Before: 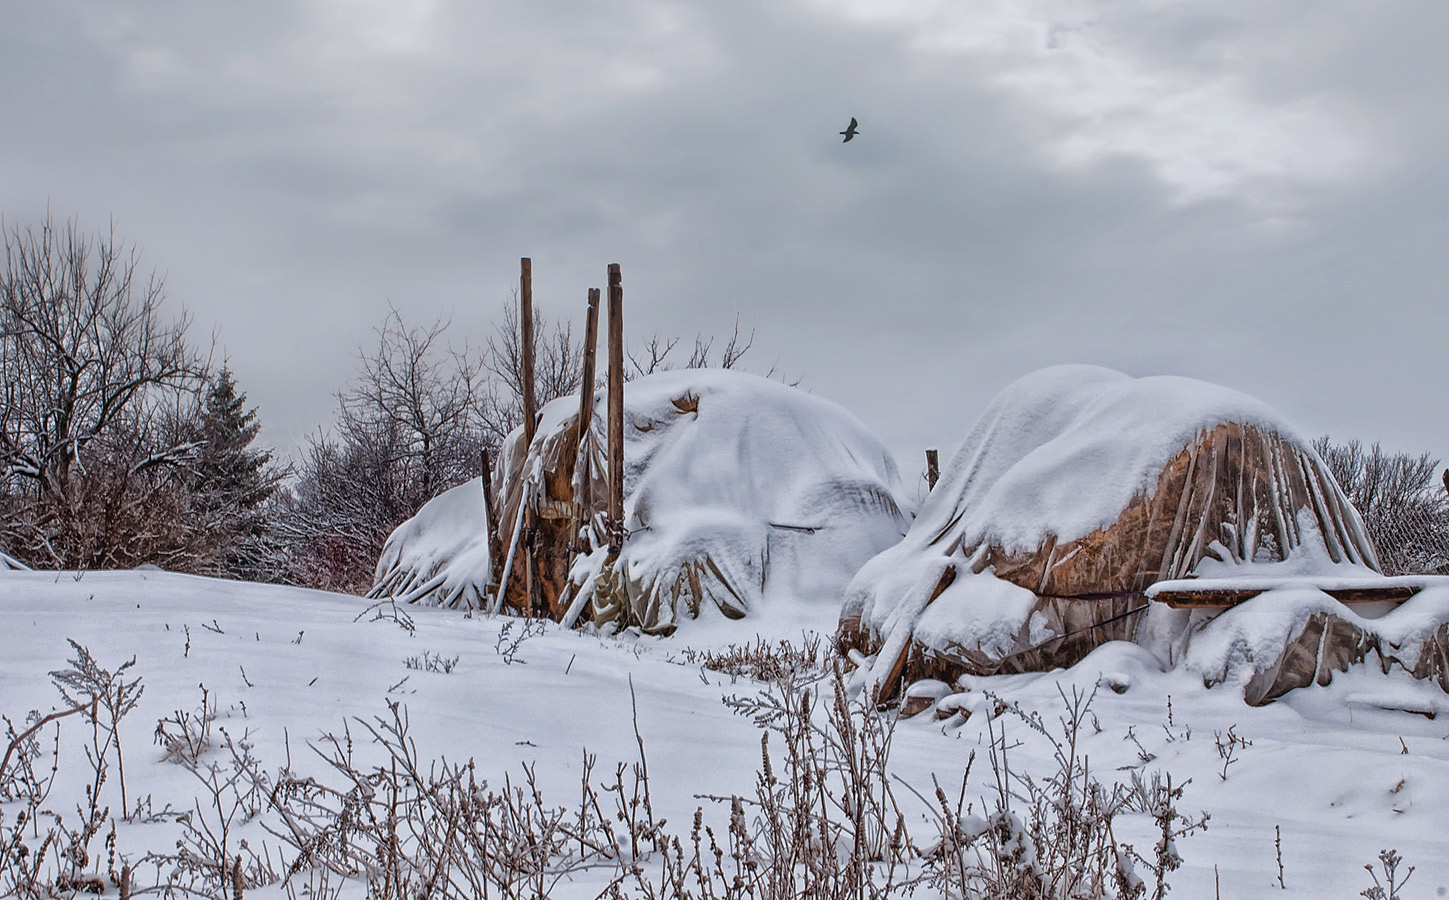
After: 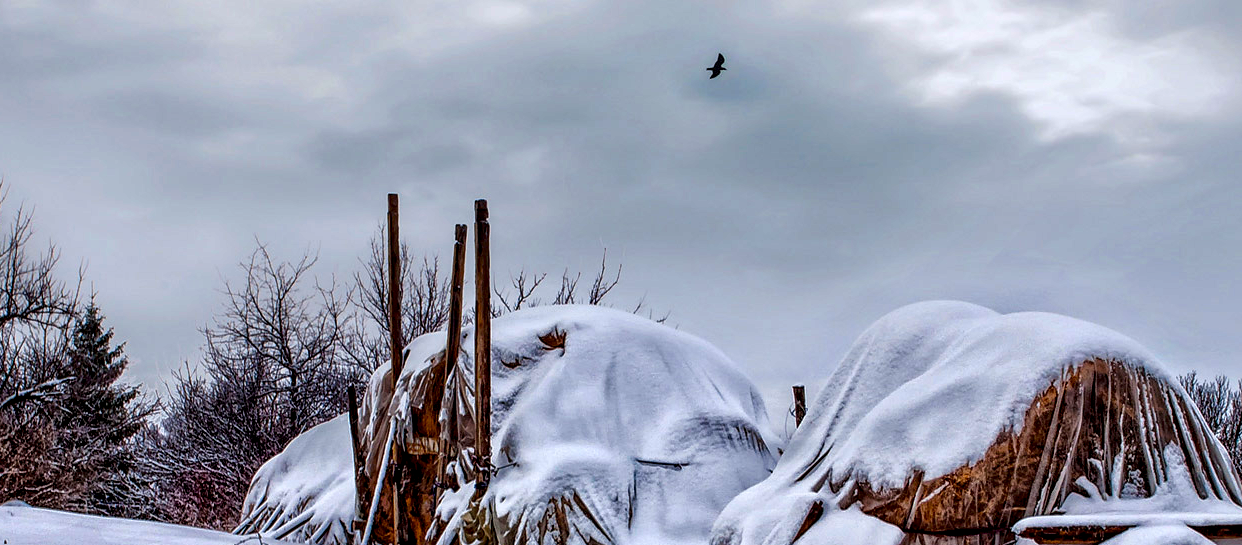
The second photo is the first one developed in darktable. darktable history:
color balance rgb: shadows fall-off 298.906%, white fulcrum 1.99 EV, highlights fall-off 299.42%, linear chroma grading › shadows -7.653%, linear chroma grading › global chroma 9.809%, perceptual saturation grading › global saturation 20%, perceptual saturation grading › highlights -24.939%, perceptual saturation grading › shadows 26.043%, mask middle-gray fulcrum 99.978%, global vibrance 34.388%, contrast gray fulcrum 38.385%
crop and rotate: left 9.236%, top 7.127%, right 5.03%, bottom 32.216%
local contrast: highlights 81%, shadows 58%, detail 175%, midtone range 0.608
